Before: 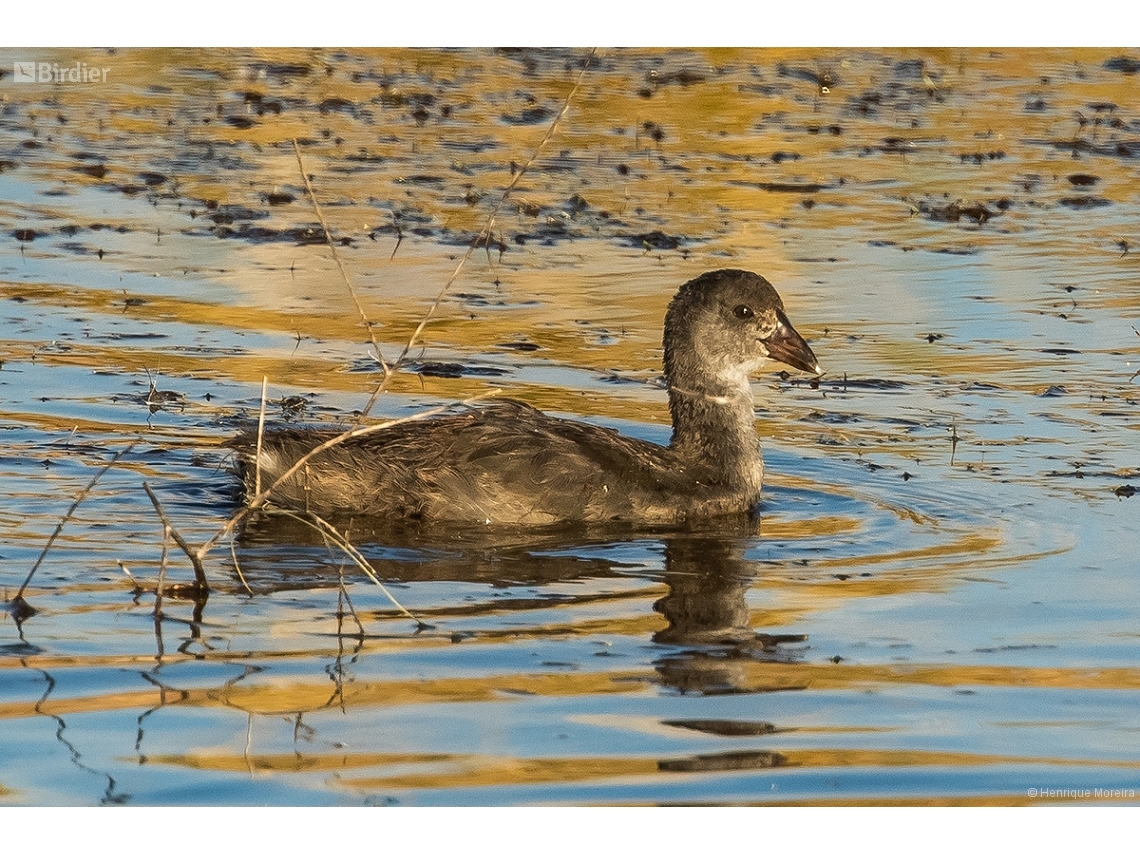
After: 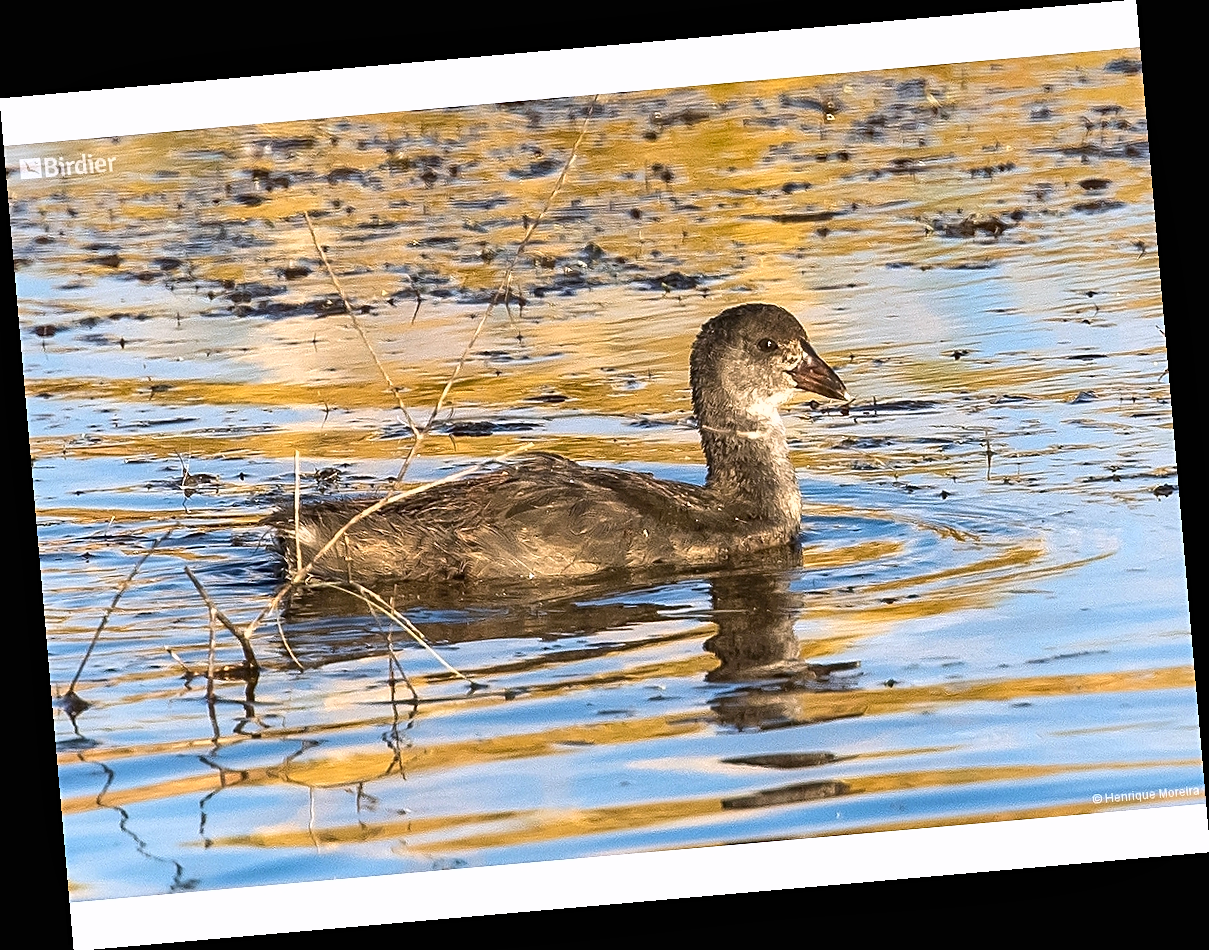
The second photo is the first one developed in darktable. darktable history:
white balance: red 1.004, blue 1.096
exposure: black level correction 0, exposure 0.7 EV, compensate exposure bias true, compensate highlight preservation false
rotate and perspective: rotation -4.98°, automatic cropping off
sharpen: on, module defaults
shadows and highlights: low approximation 0.01, soften with gaussian
haze removal: compatibility mode true, adaptive false
